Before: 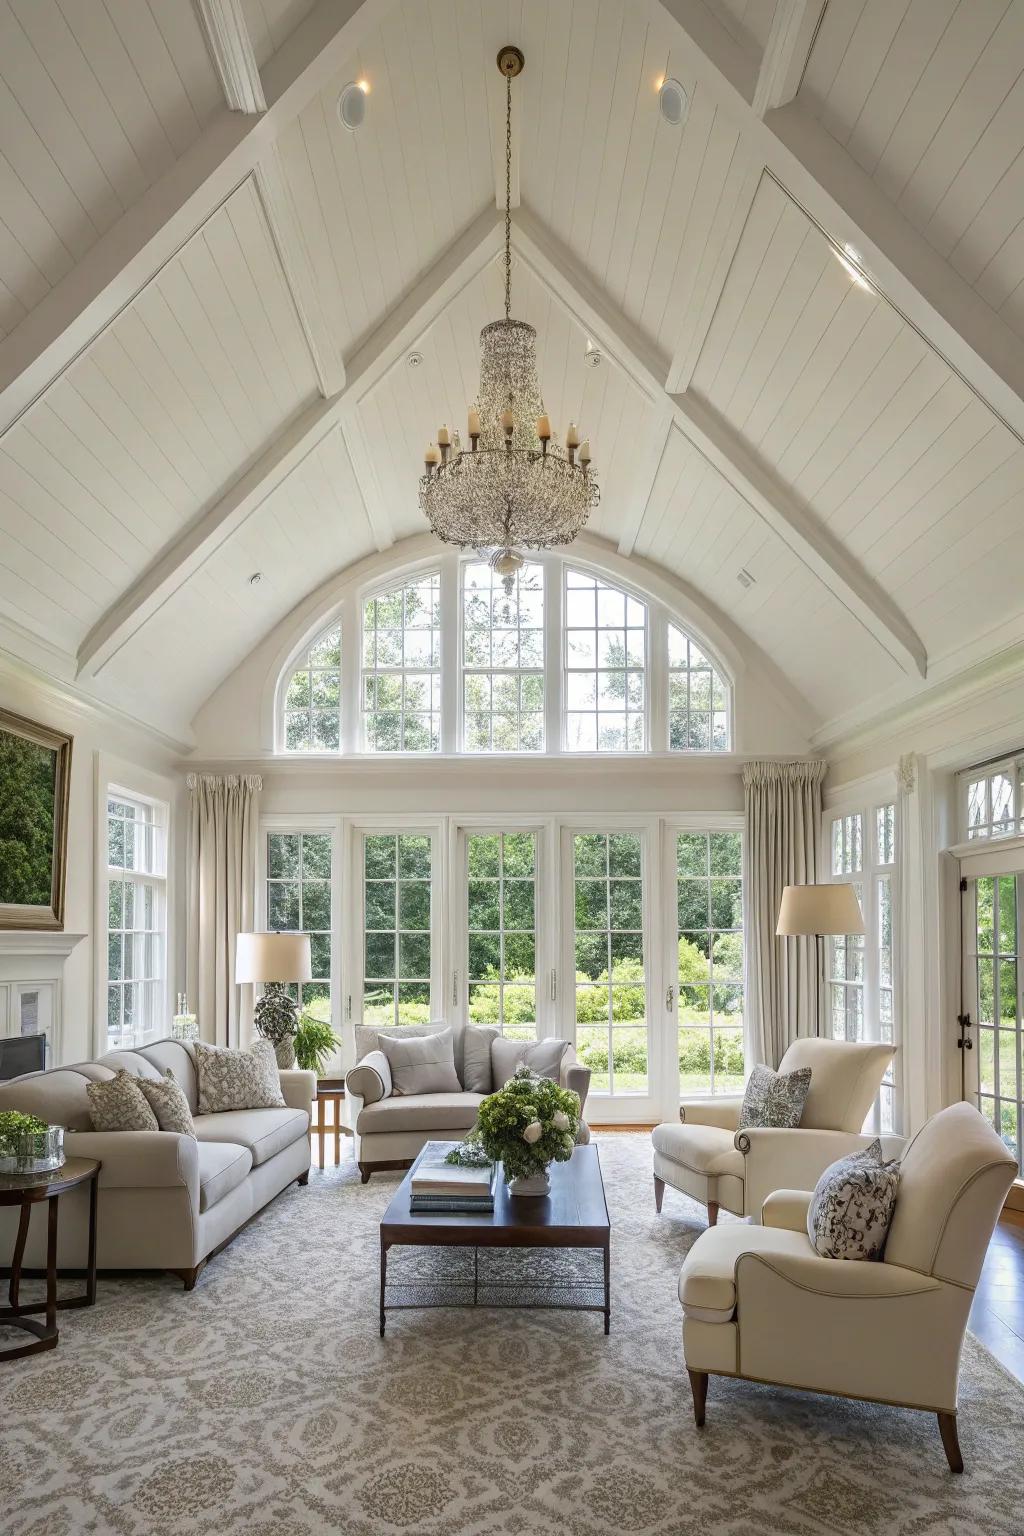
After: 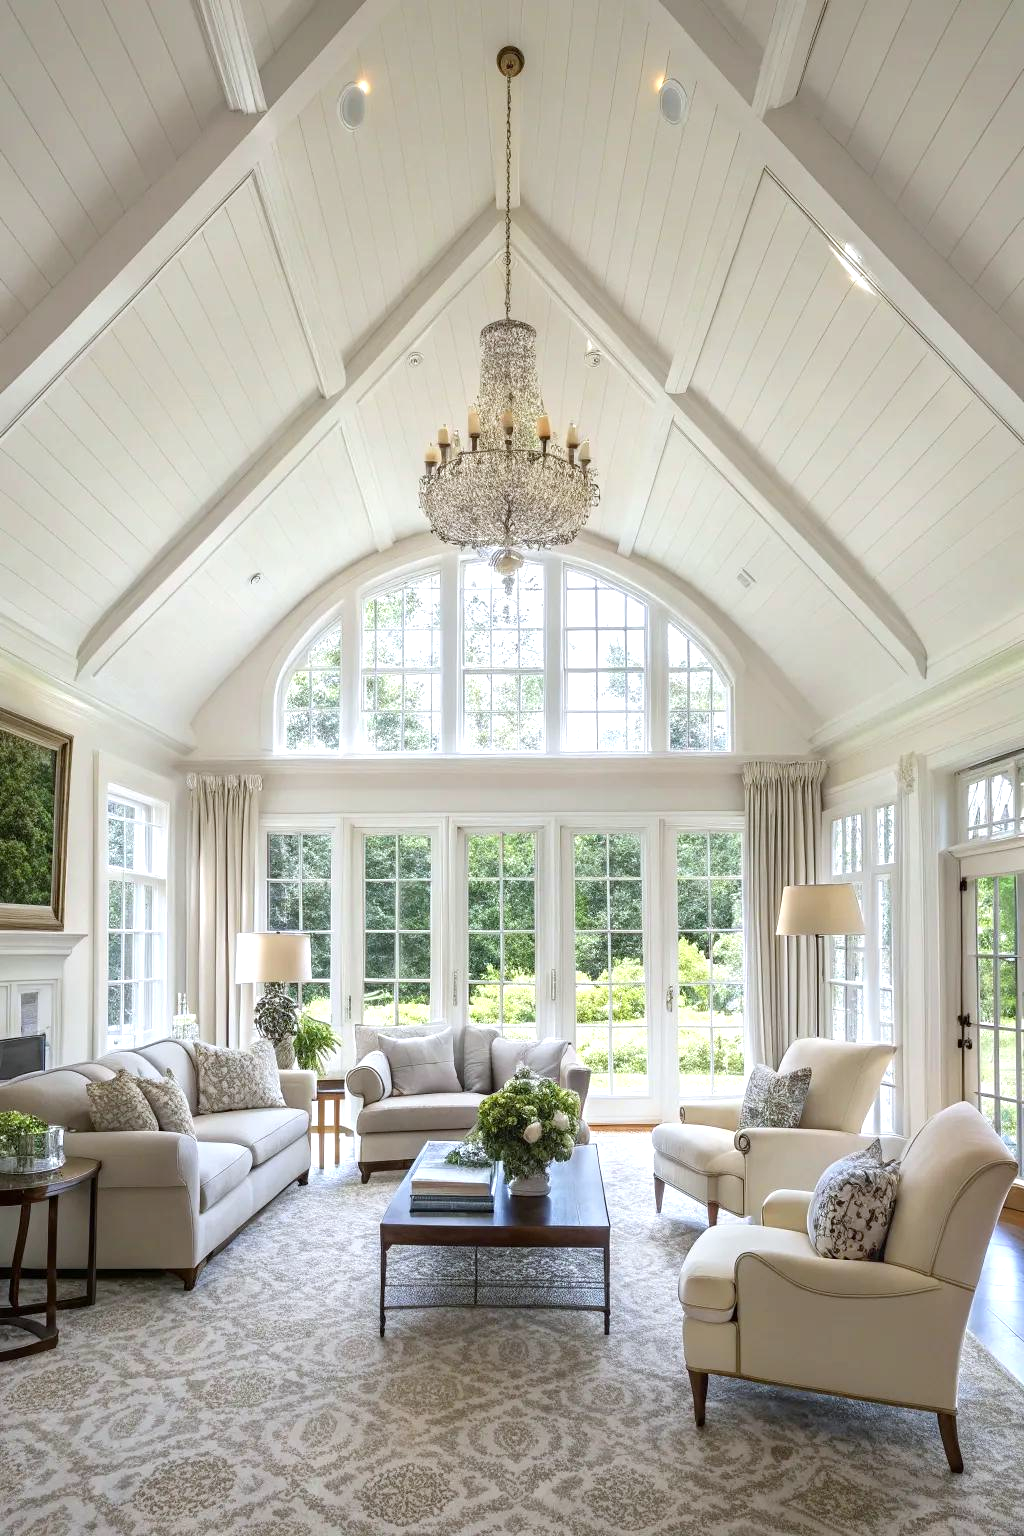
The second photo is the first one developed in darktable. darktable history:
white balance: red 0.98, blue 1.034
exposure: black level correction 0.001, exposure 0.5 EV, compensate exposure bias true, compensate highlight preservation false
